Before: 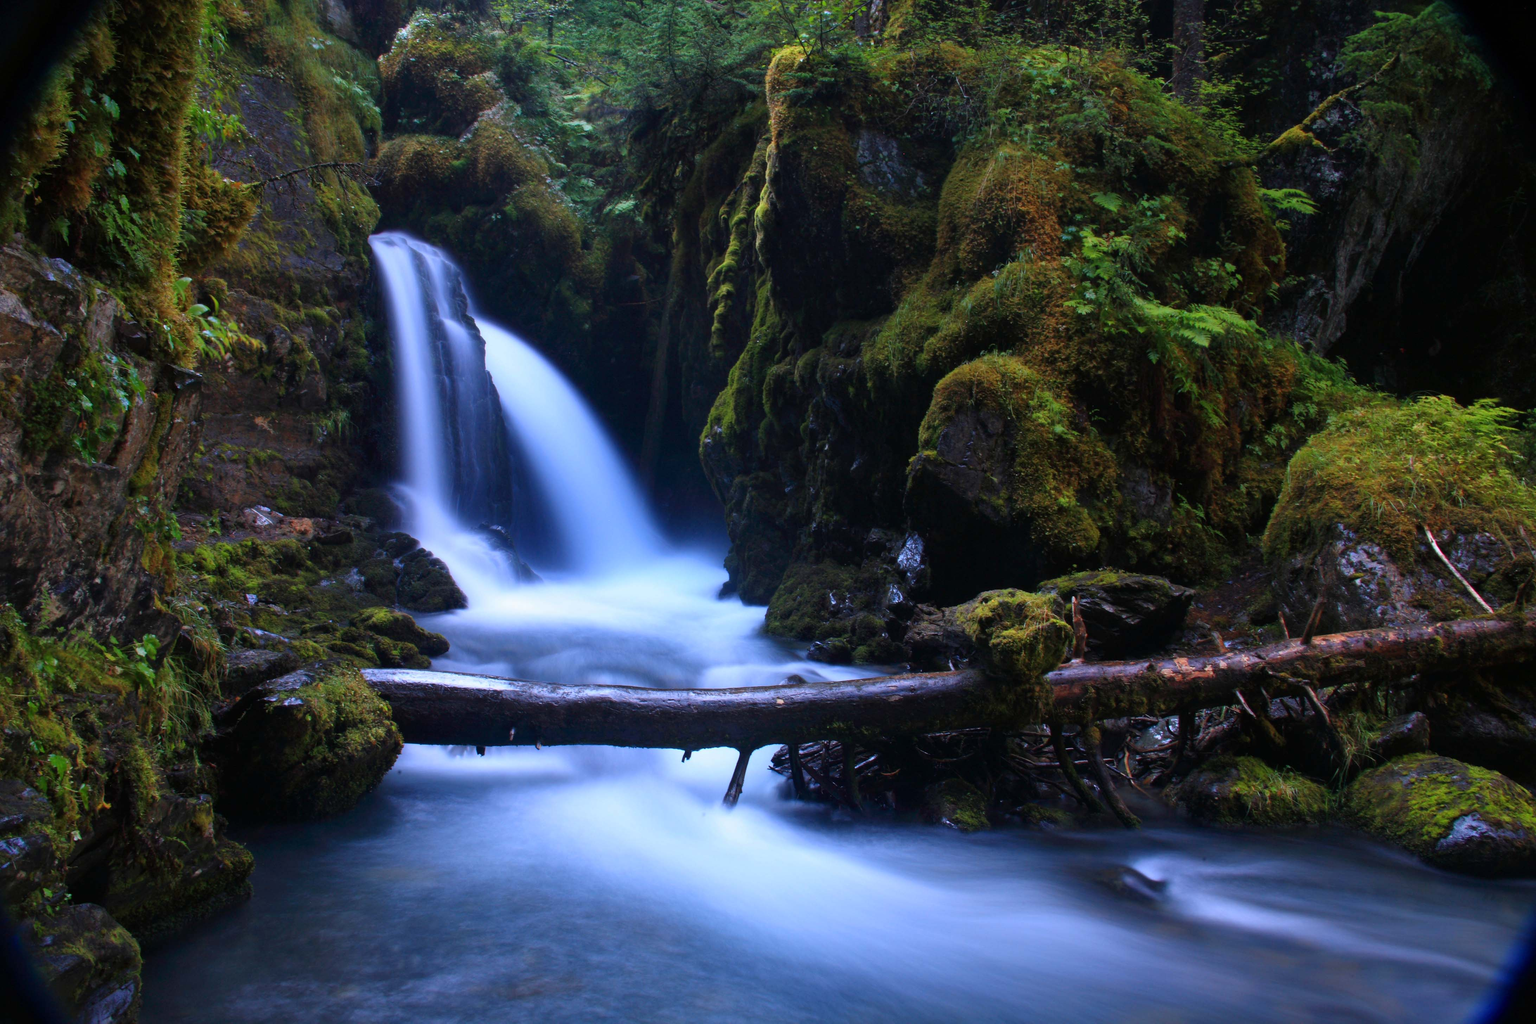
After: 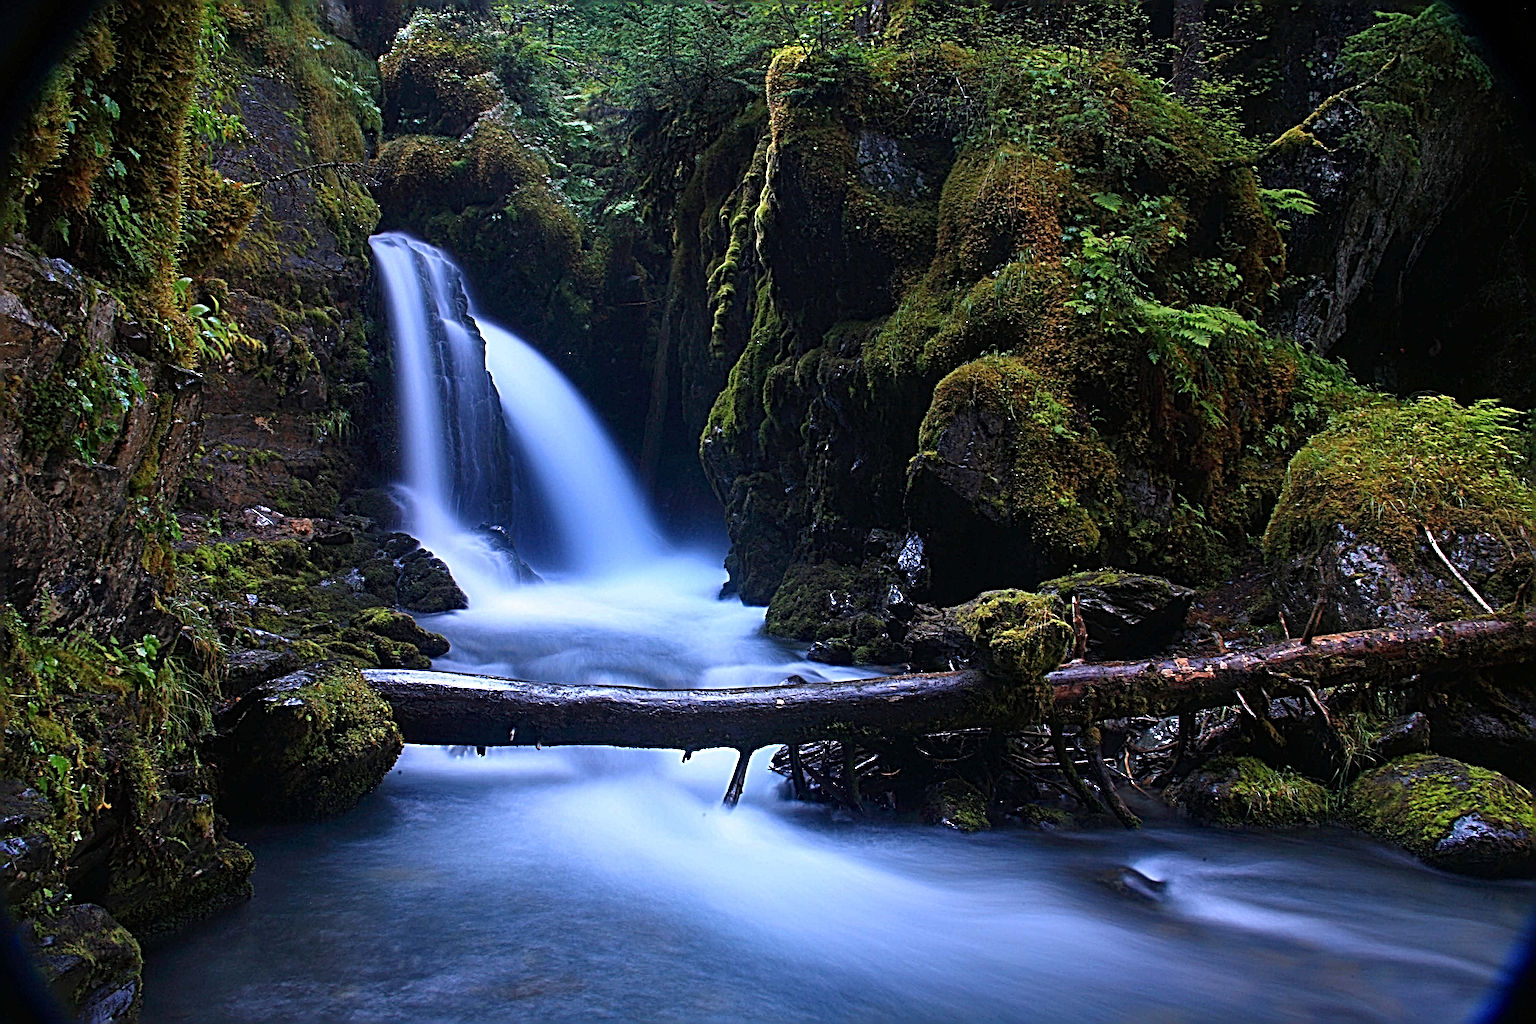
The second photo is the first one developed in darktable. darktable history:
sharpen: radius 6.299, amount 1.818, threshold 0.094
